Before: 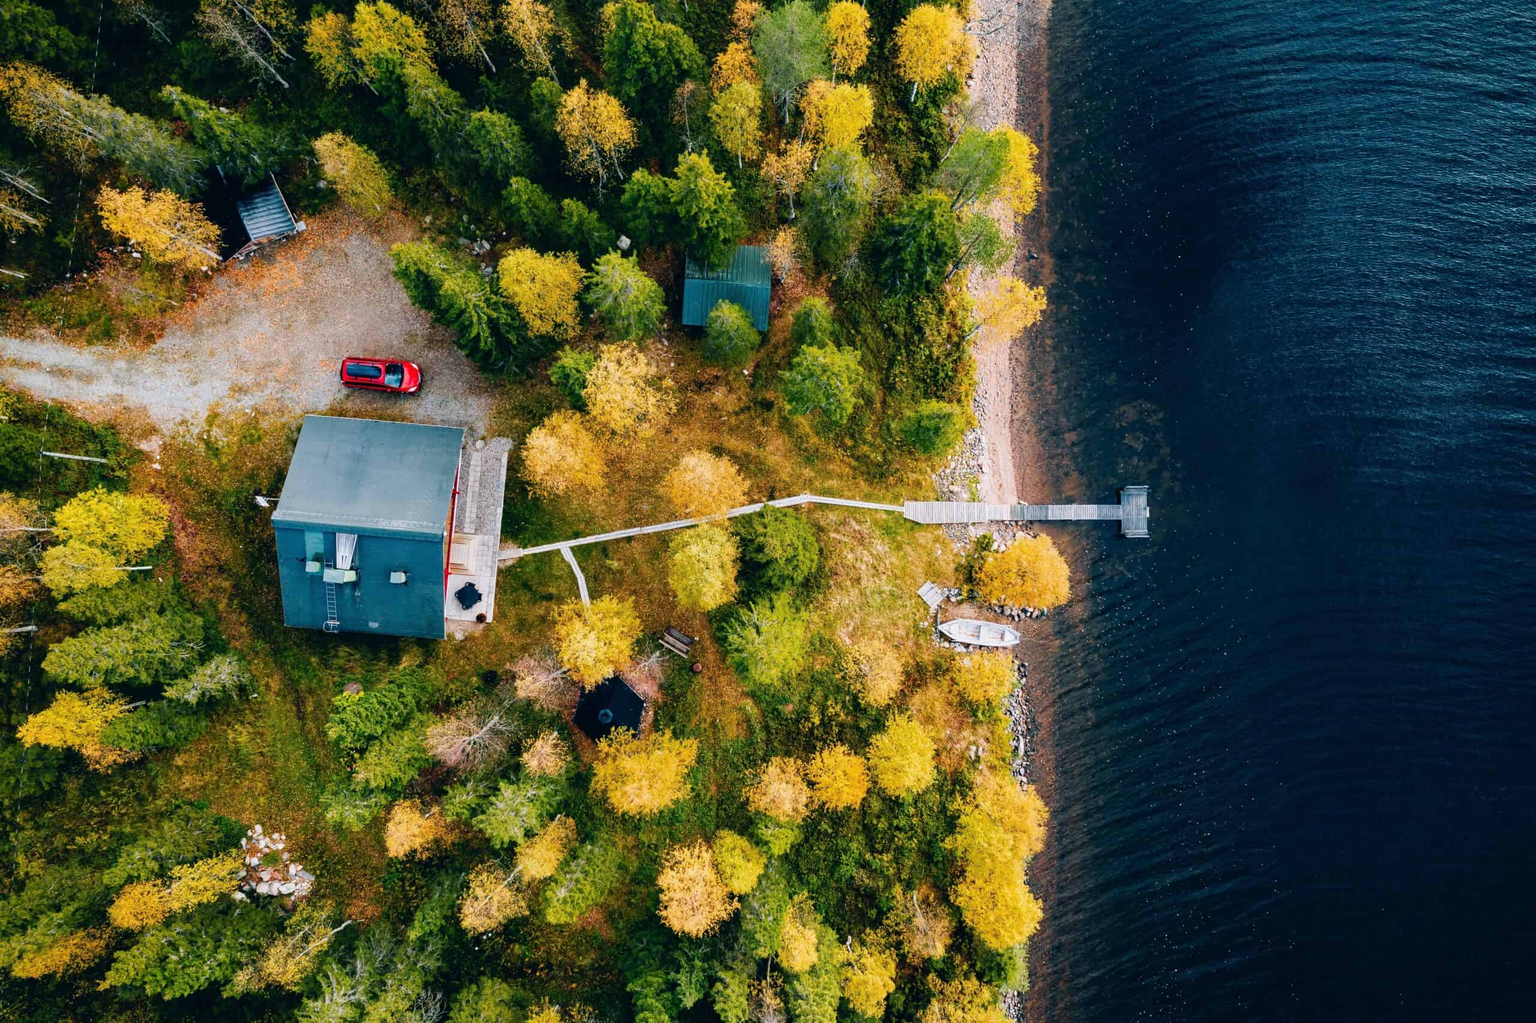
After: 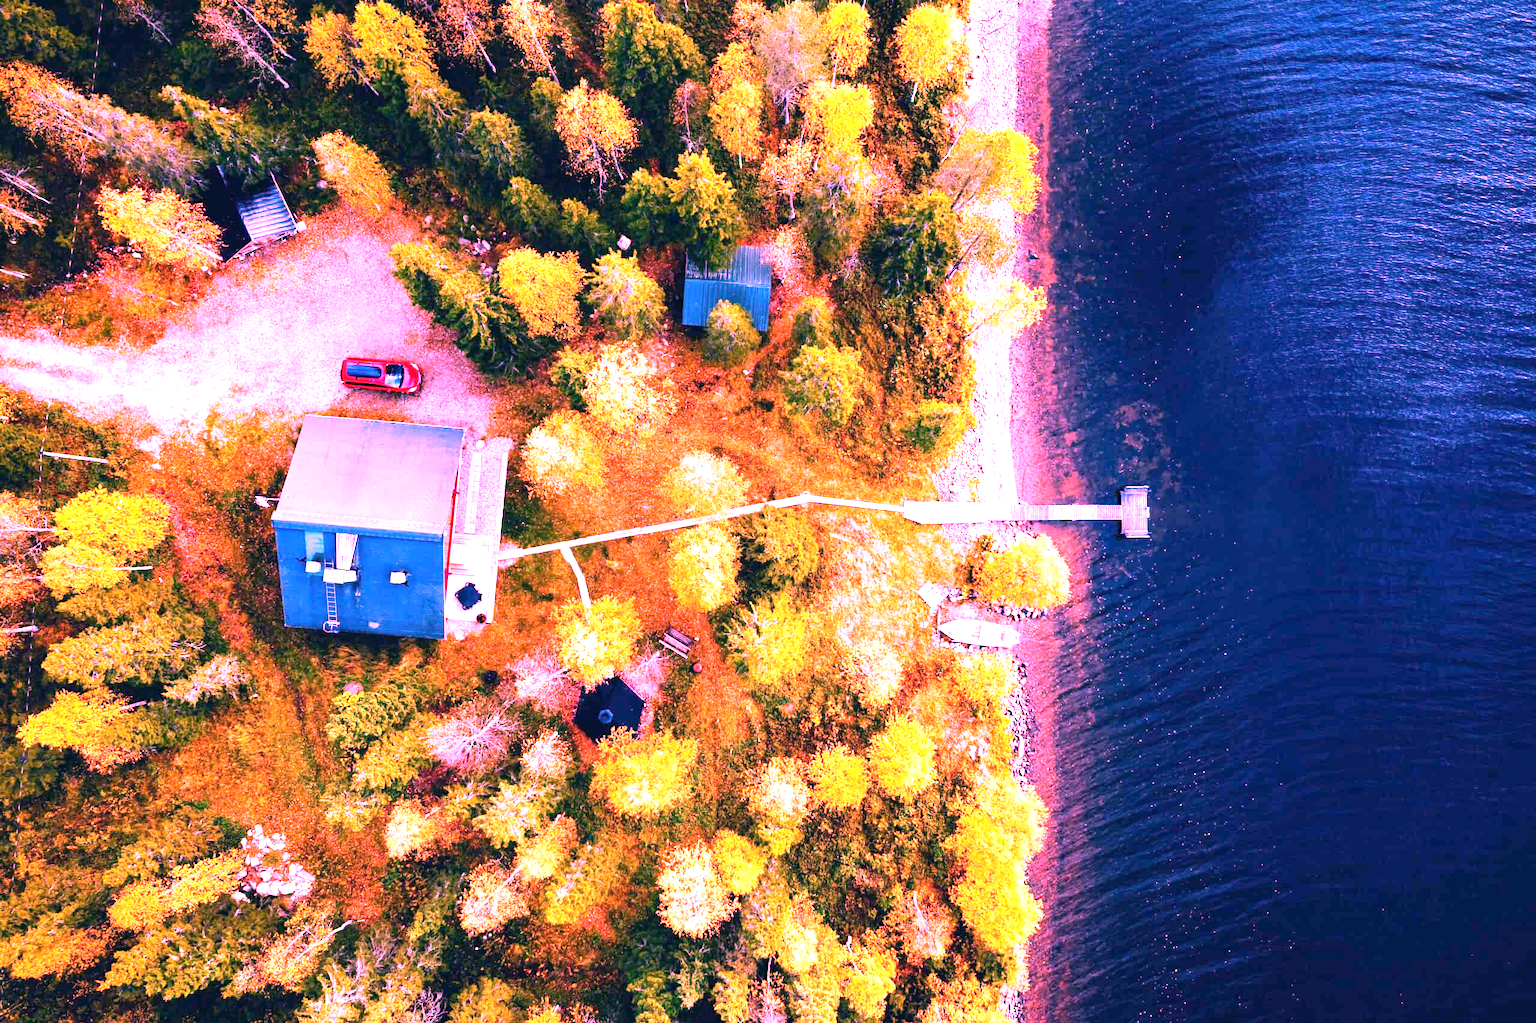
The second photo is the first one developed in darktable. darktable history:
exposure: black level correction 0, exposure 1.015 EV, compensate exposure bias true, compensate highlight preservation false
white balance: red 2.012, blue 1.687
